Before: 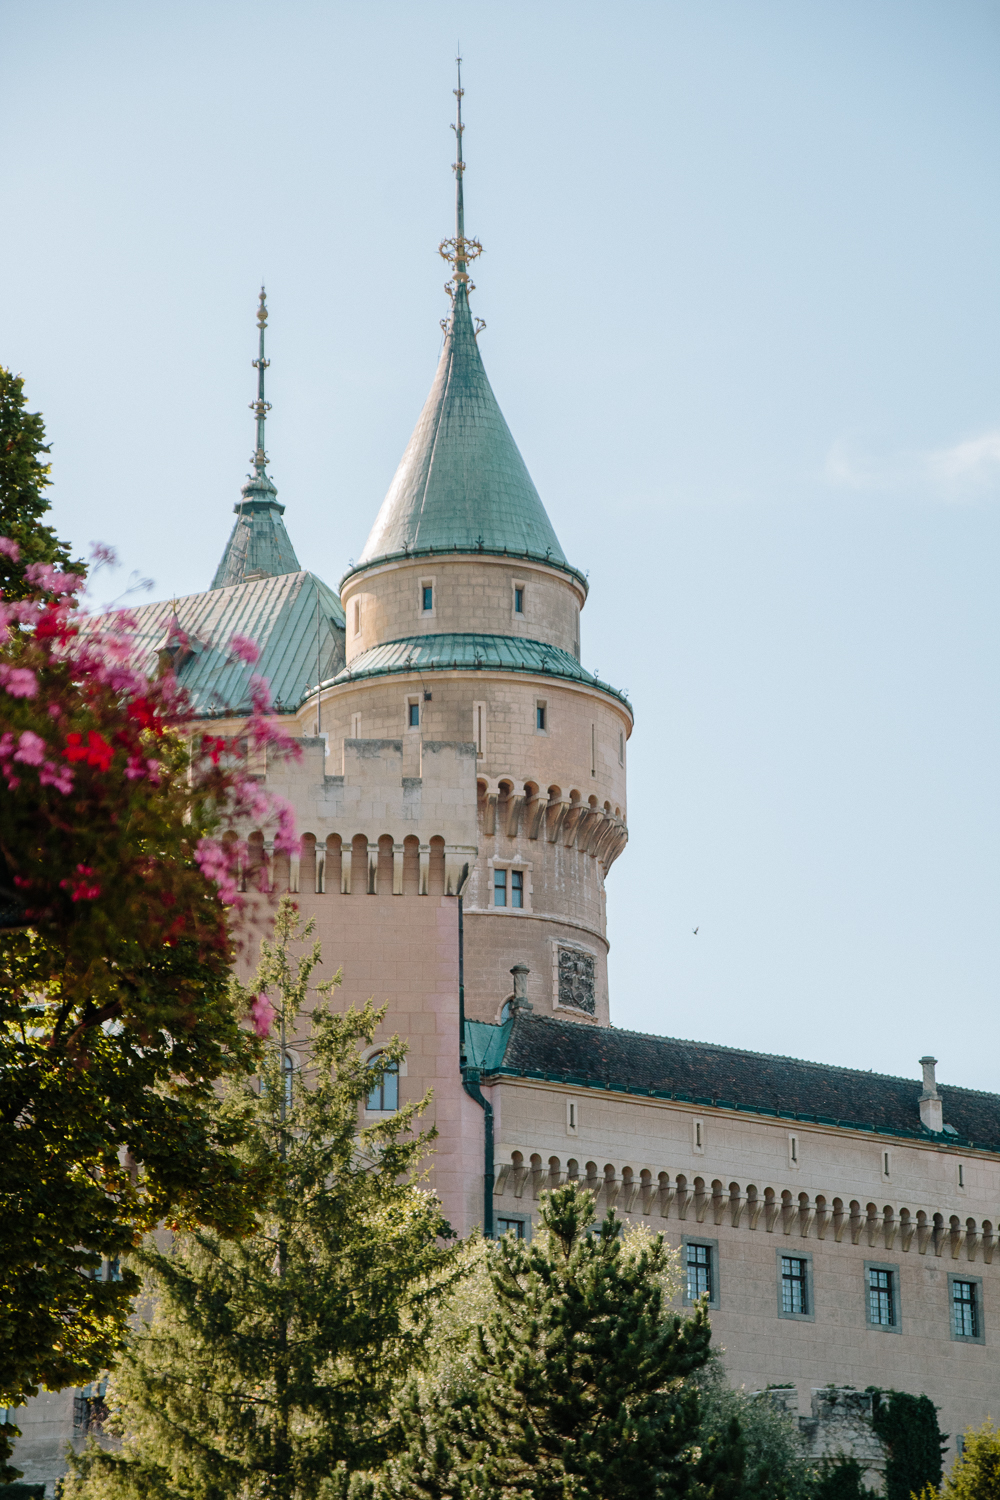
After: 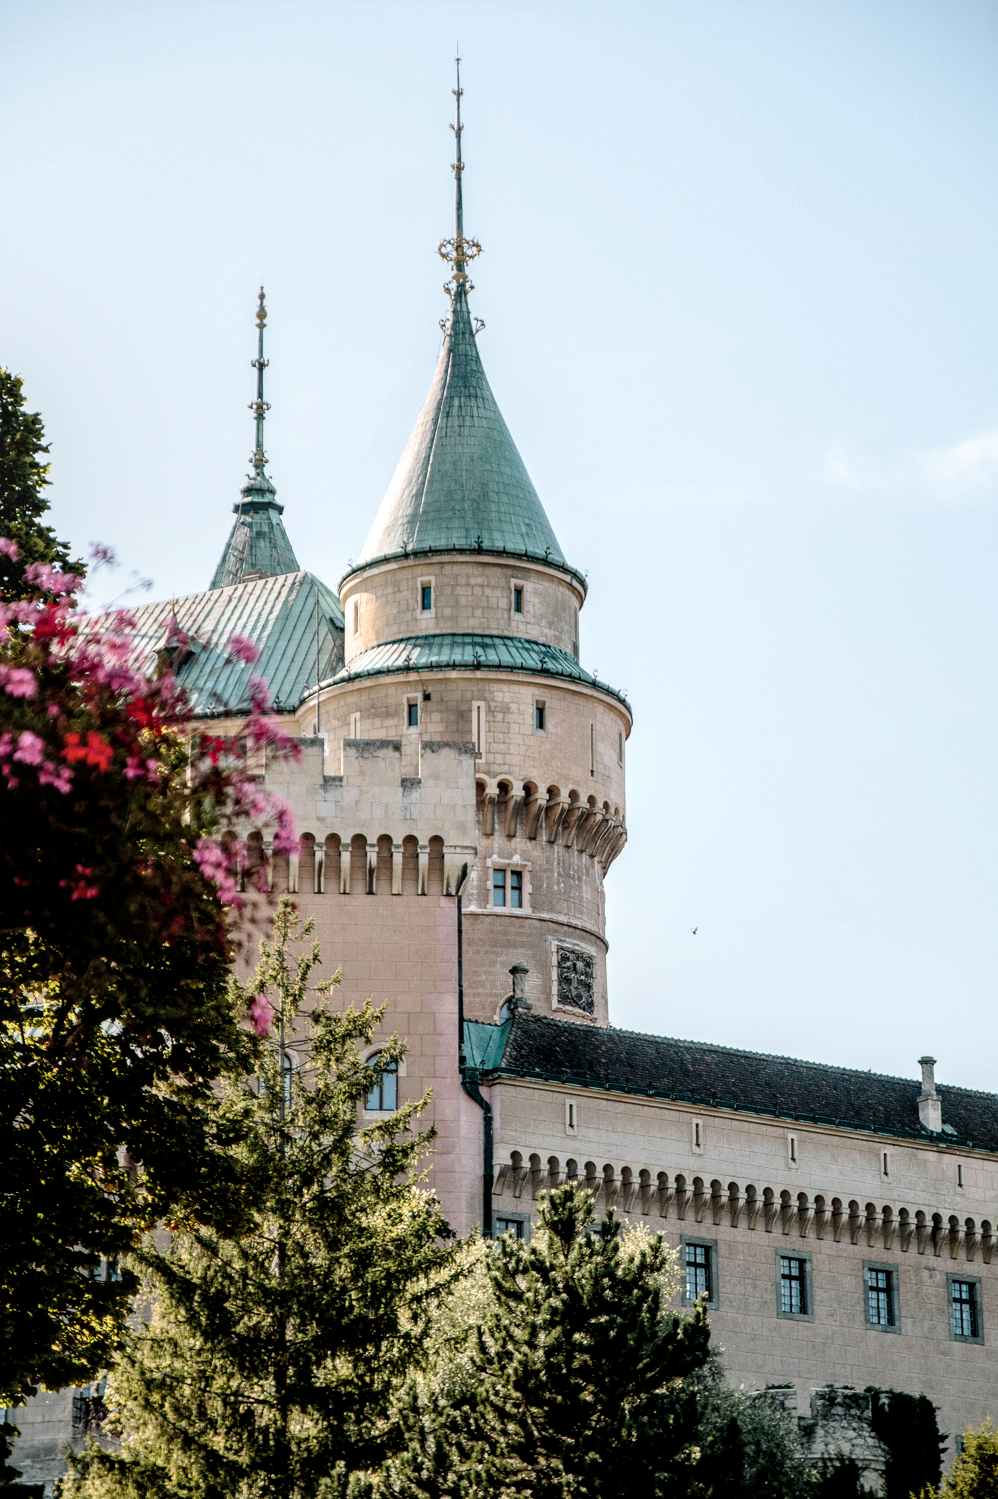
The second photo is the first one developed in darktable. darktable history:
filmic rgb: black relative exposure -6.45 EV, white relative exposure 2.43 EV, target white luminance 99.908%, hardness 5.29, latitude 0.701%, contrast 1.416, highlights saturation mix 3.07%
local contrast: detail 130%
crop and rotate: left 0.15%, bottom 0.013%
